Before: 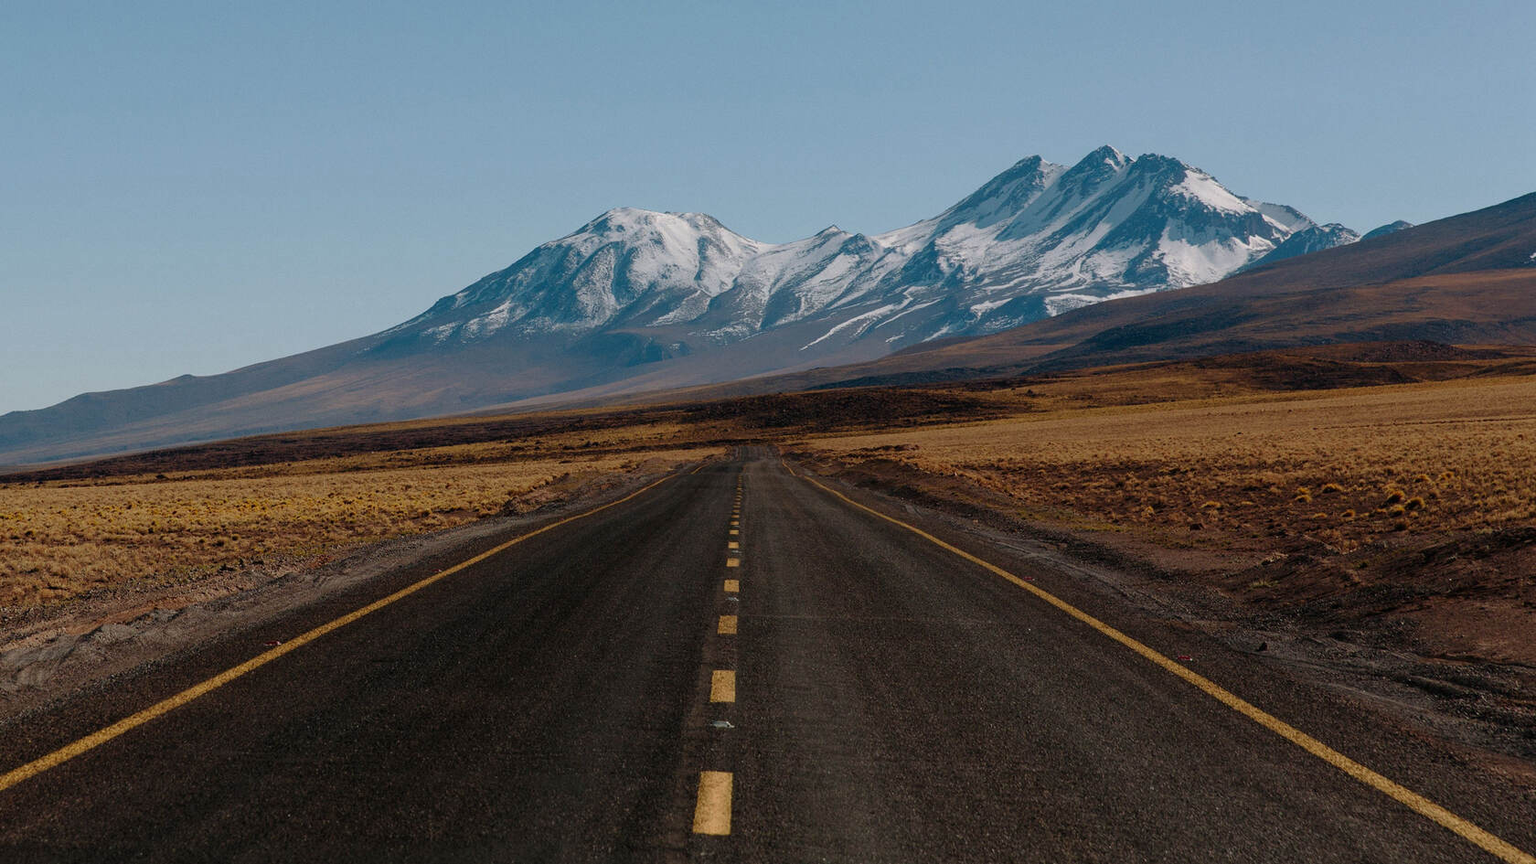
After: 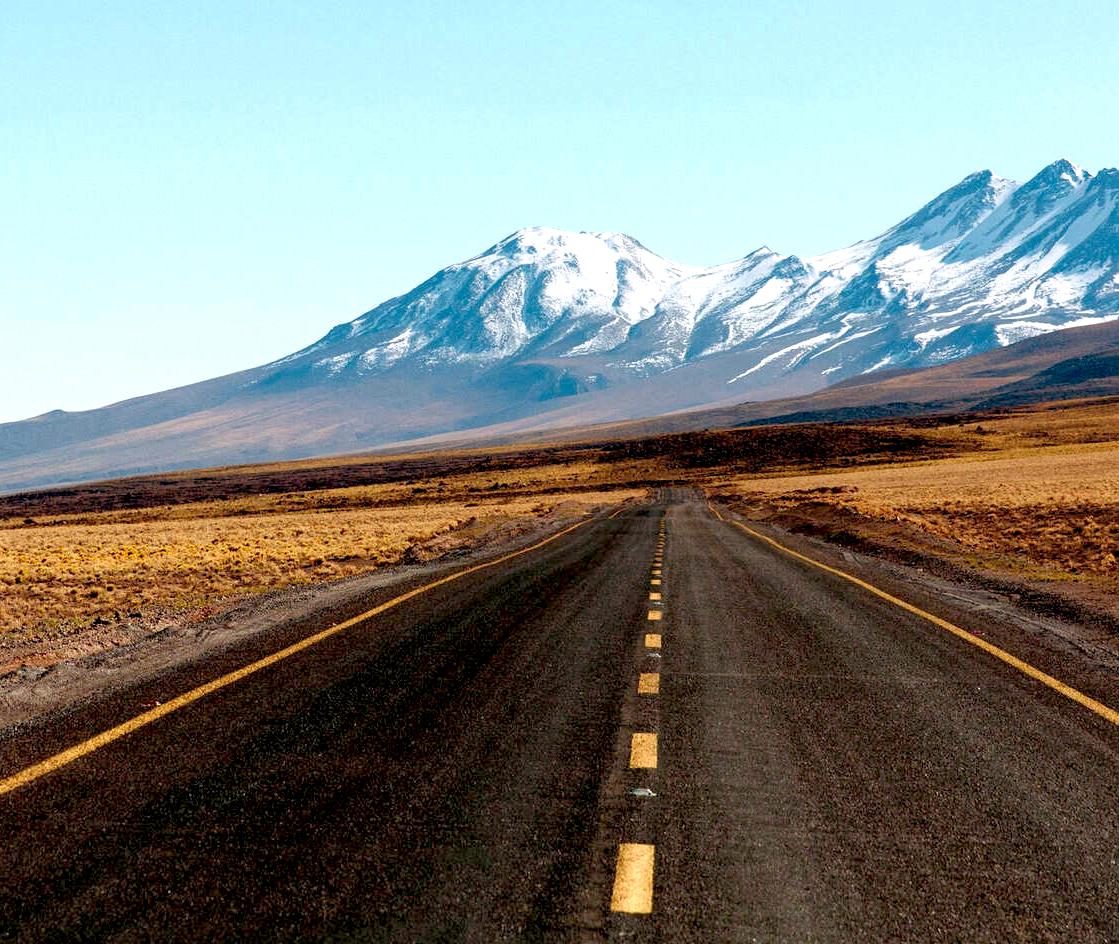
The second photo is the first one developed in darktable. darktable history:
crop and rotate: left 8.786%, right 24.548%
white balance: emerald 1
exposure: black level correction 0.009, exposure 1.425 EV, compensate highlight preservation false
